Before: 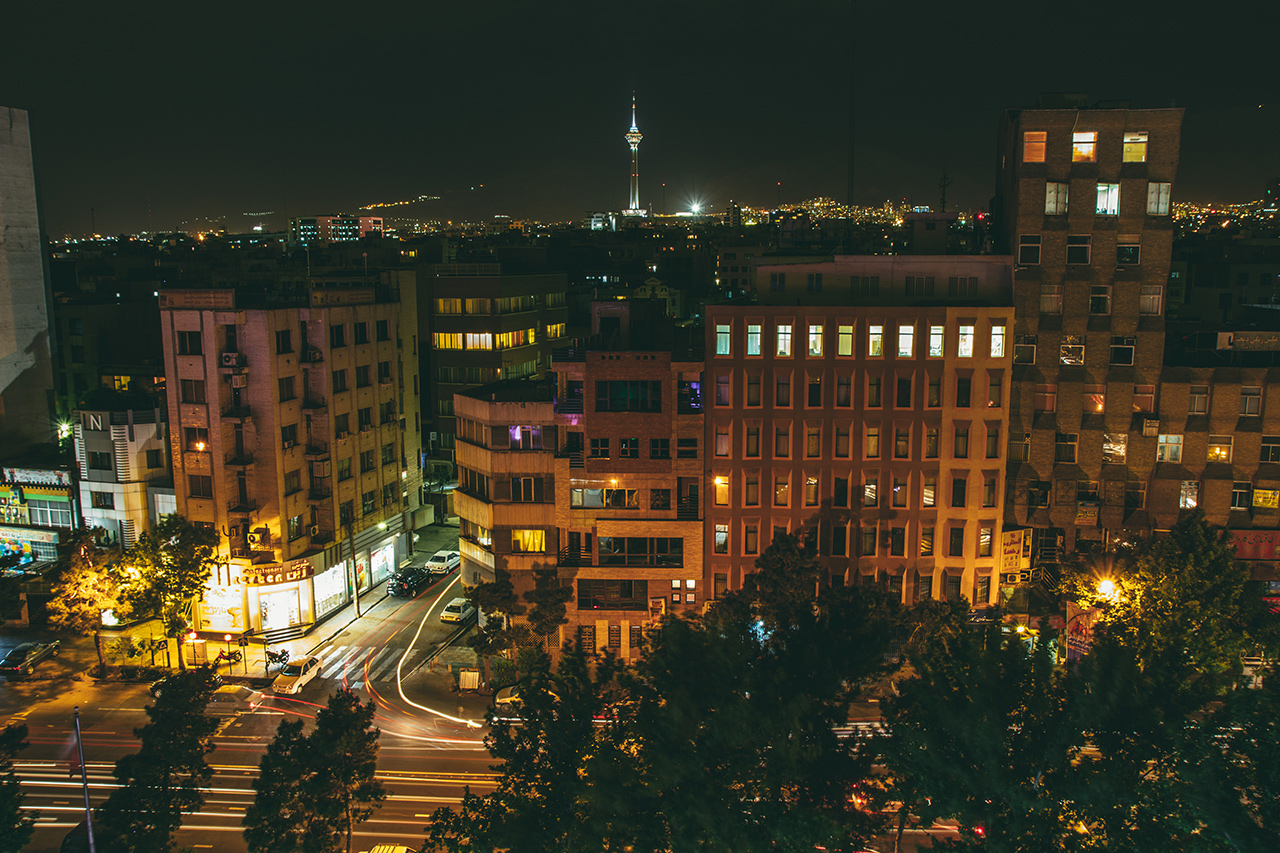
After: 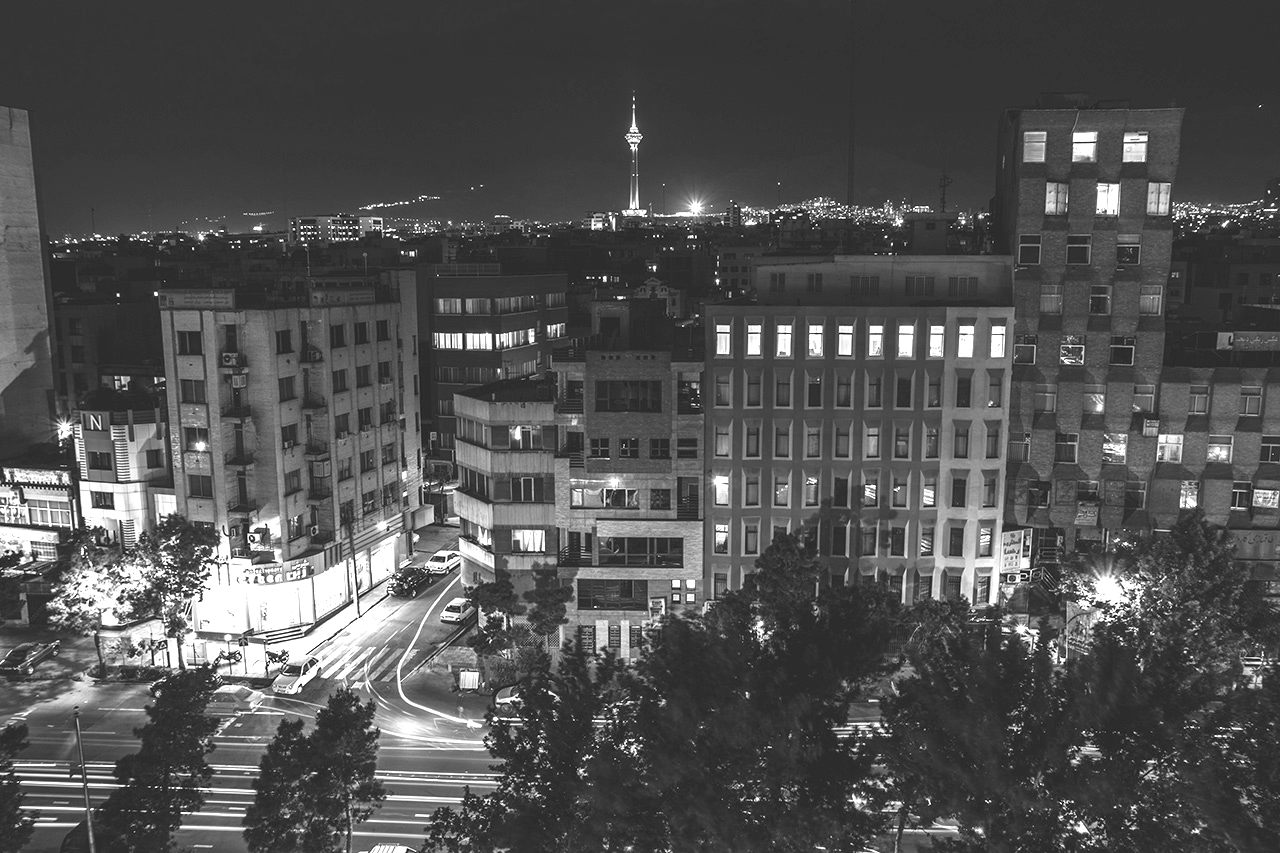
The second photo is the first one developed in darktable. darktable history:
exposure: black level correction 0, exposure 1.1 EV, compensate highlight preservation false
monochrome: on, module defaults
